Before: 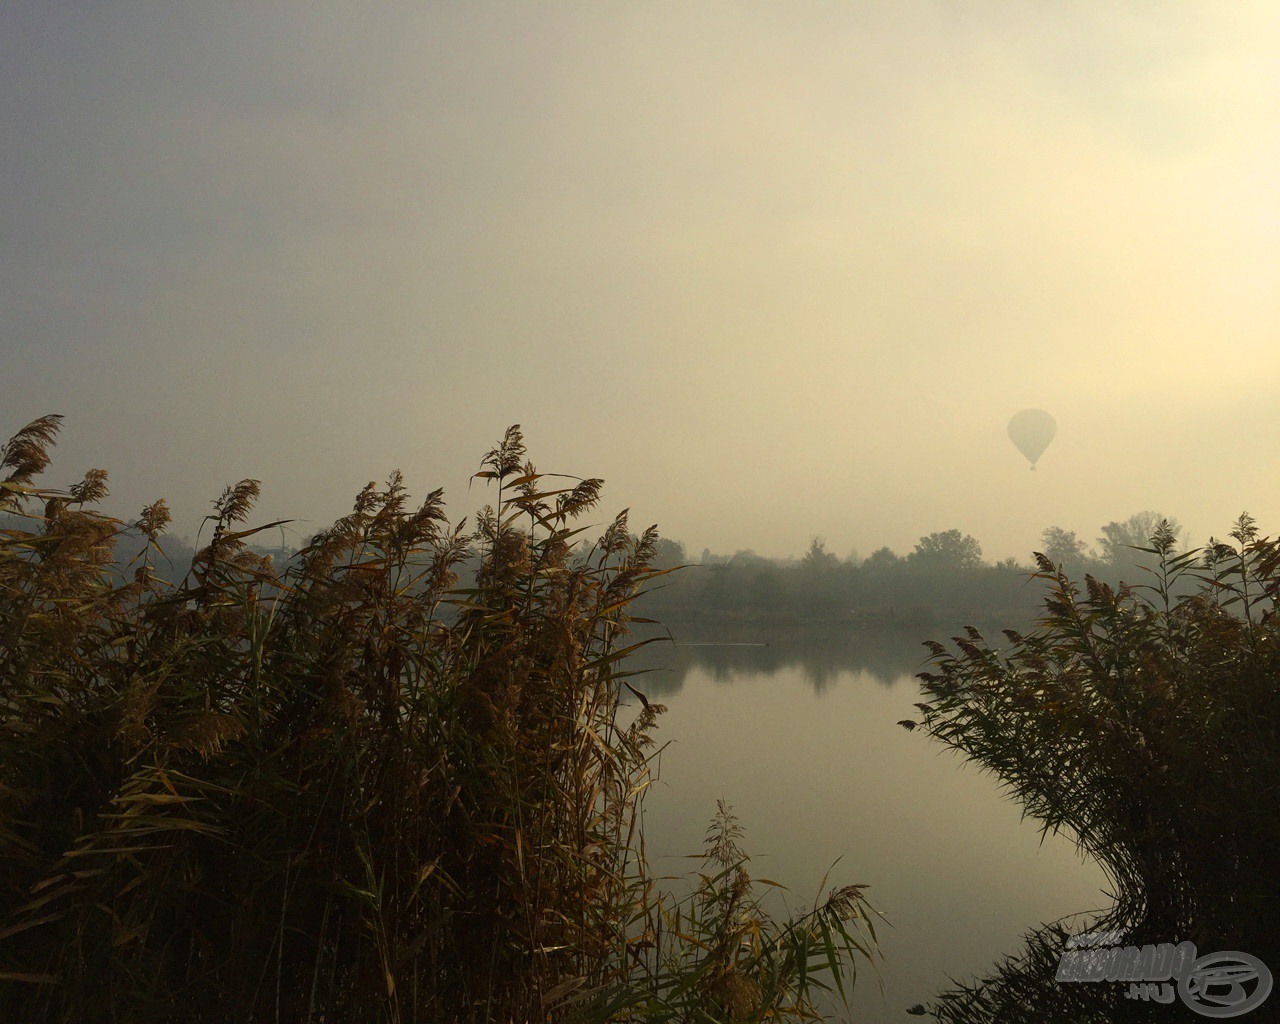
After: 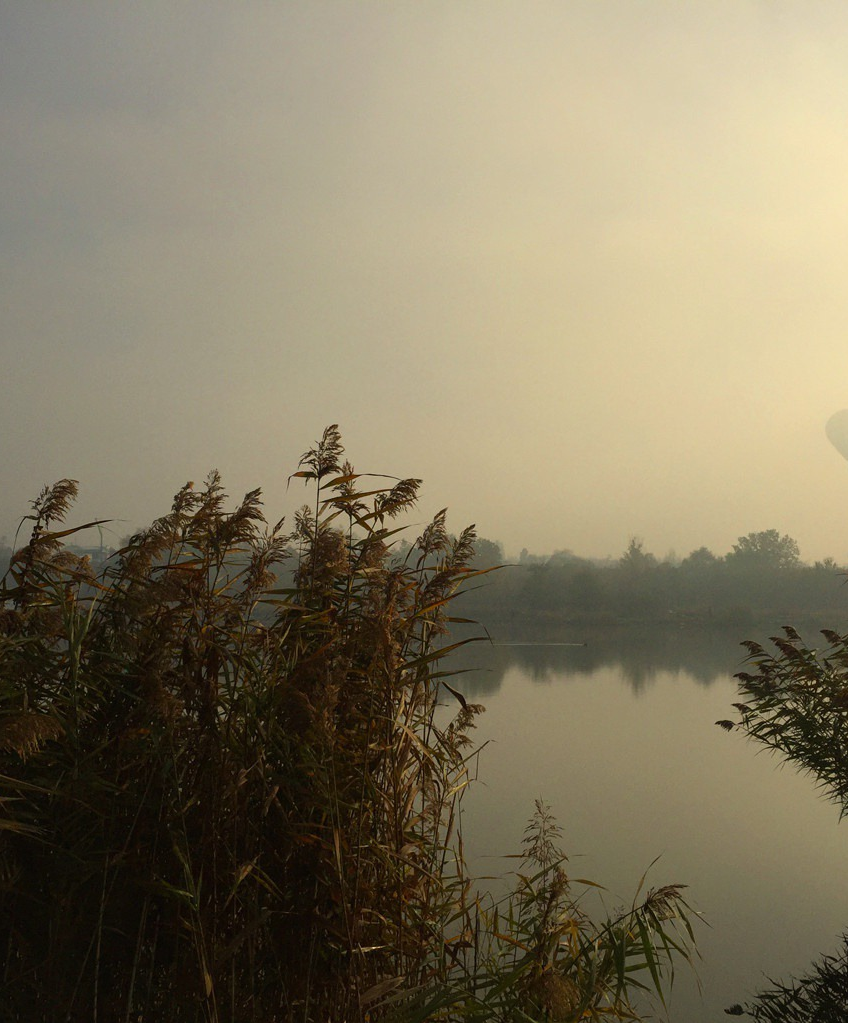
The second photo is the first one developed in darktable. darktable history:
crop and rotate: left 14.292%, right 19.408%
